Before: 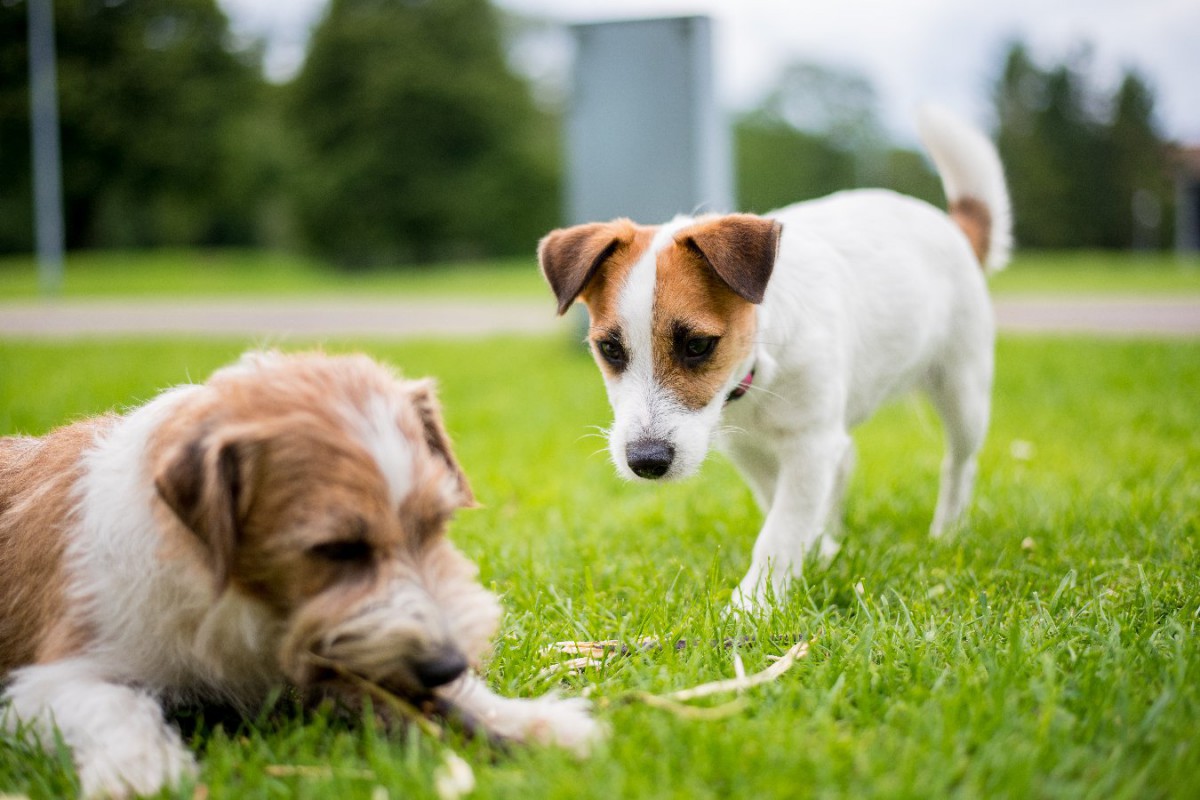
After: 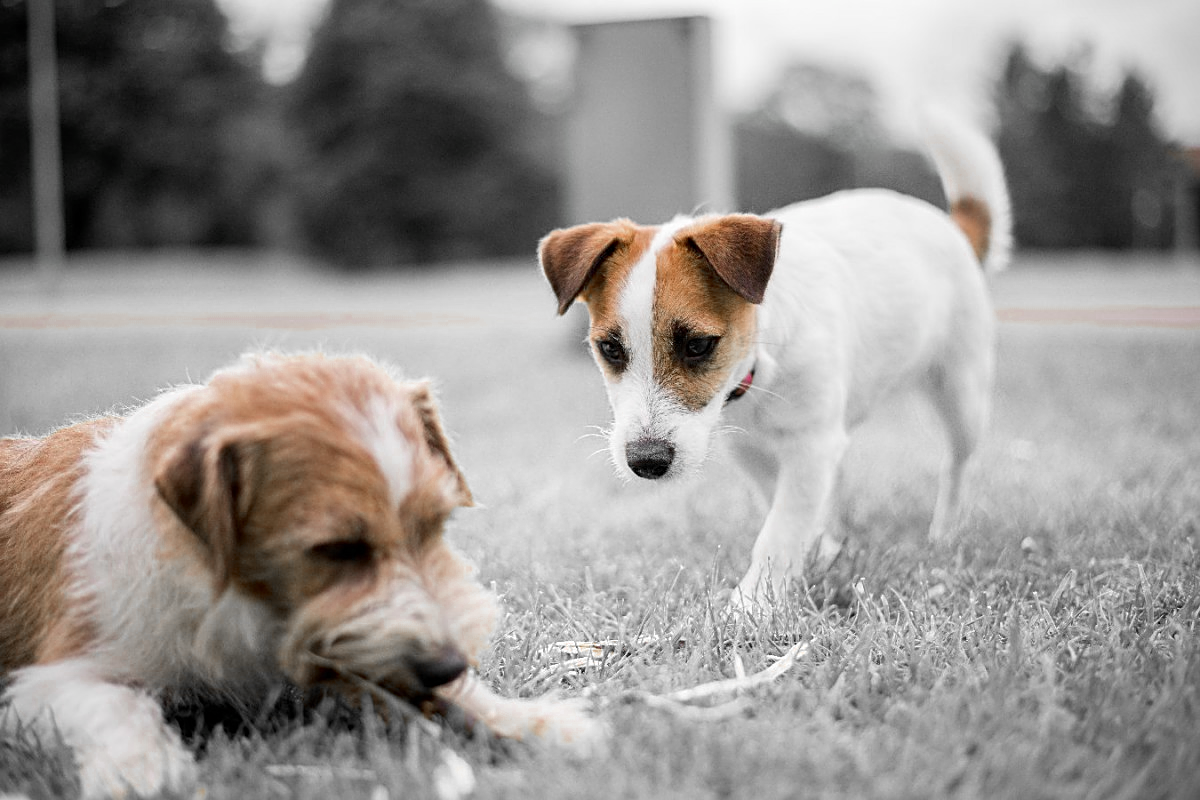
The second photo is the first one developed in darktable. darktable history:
vignetting: fall-off start 100.62%
color zones: curves: ch0 [(0, 0.497) (0.096, 0.361) (0.221, 0.538) (0.429, 0.5) (0.571, 0.5) (0.714, 0.5) (0.857, 0.5) (1, 0.497)]; ch1 [(0, 0.5) (0.143, 0.5) (0.257, -0.002) (0.429, 0.04) (0.571, -0.001) (0.714, -0.015) (0.857, 0.024) (1, 0.5)]
sharpen: amount 0.498
